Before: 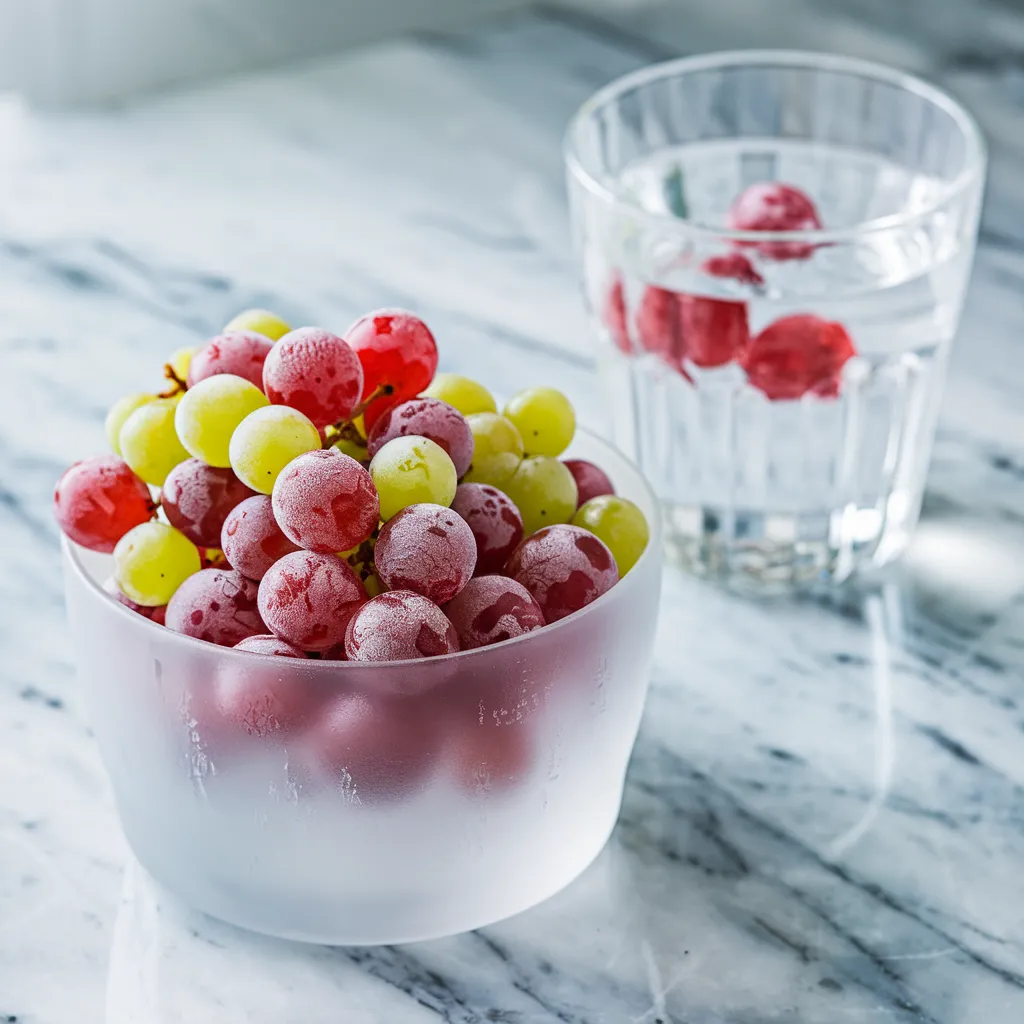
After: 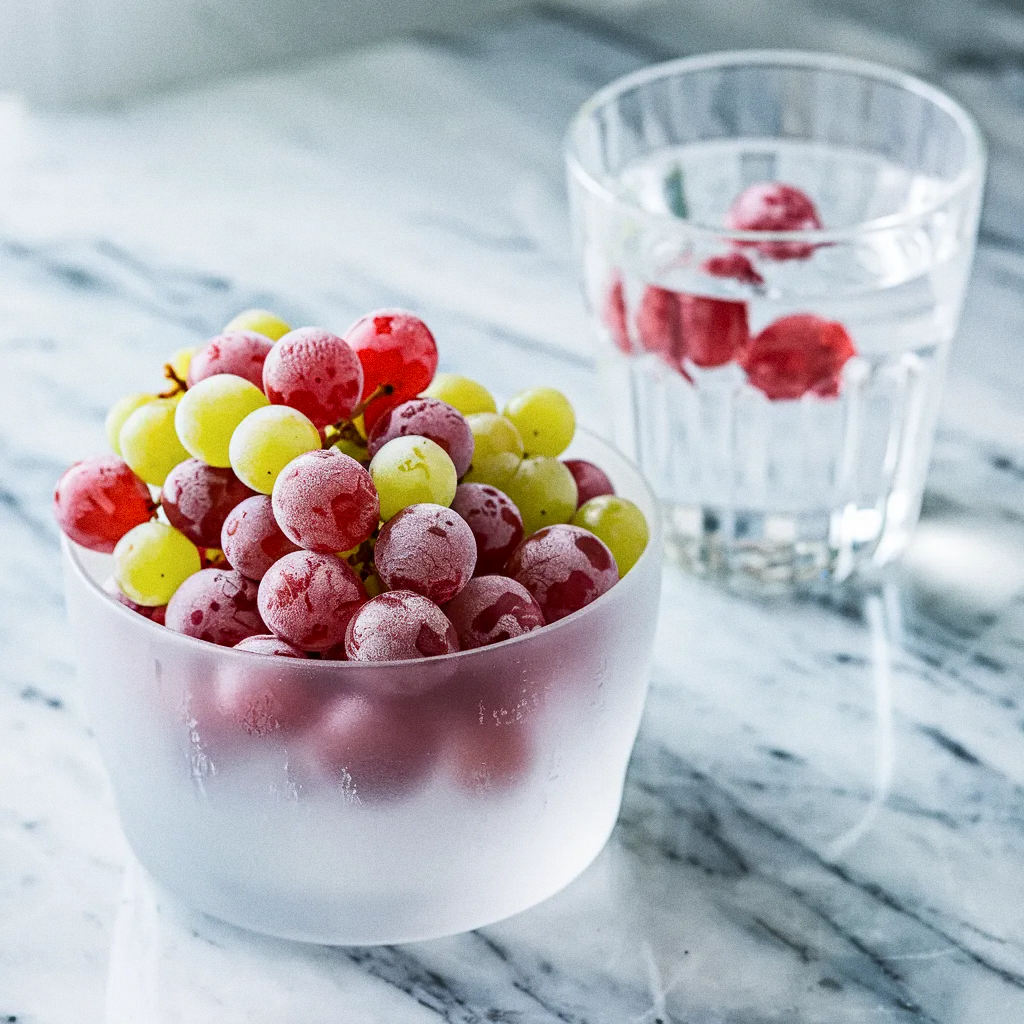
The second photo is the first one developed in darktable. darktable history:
contrast brightness saturation: contrast 0.14
grain: coarseness 0.09 ISO
